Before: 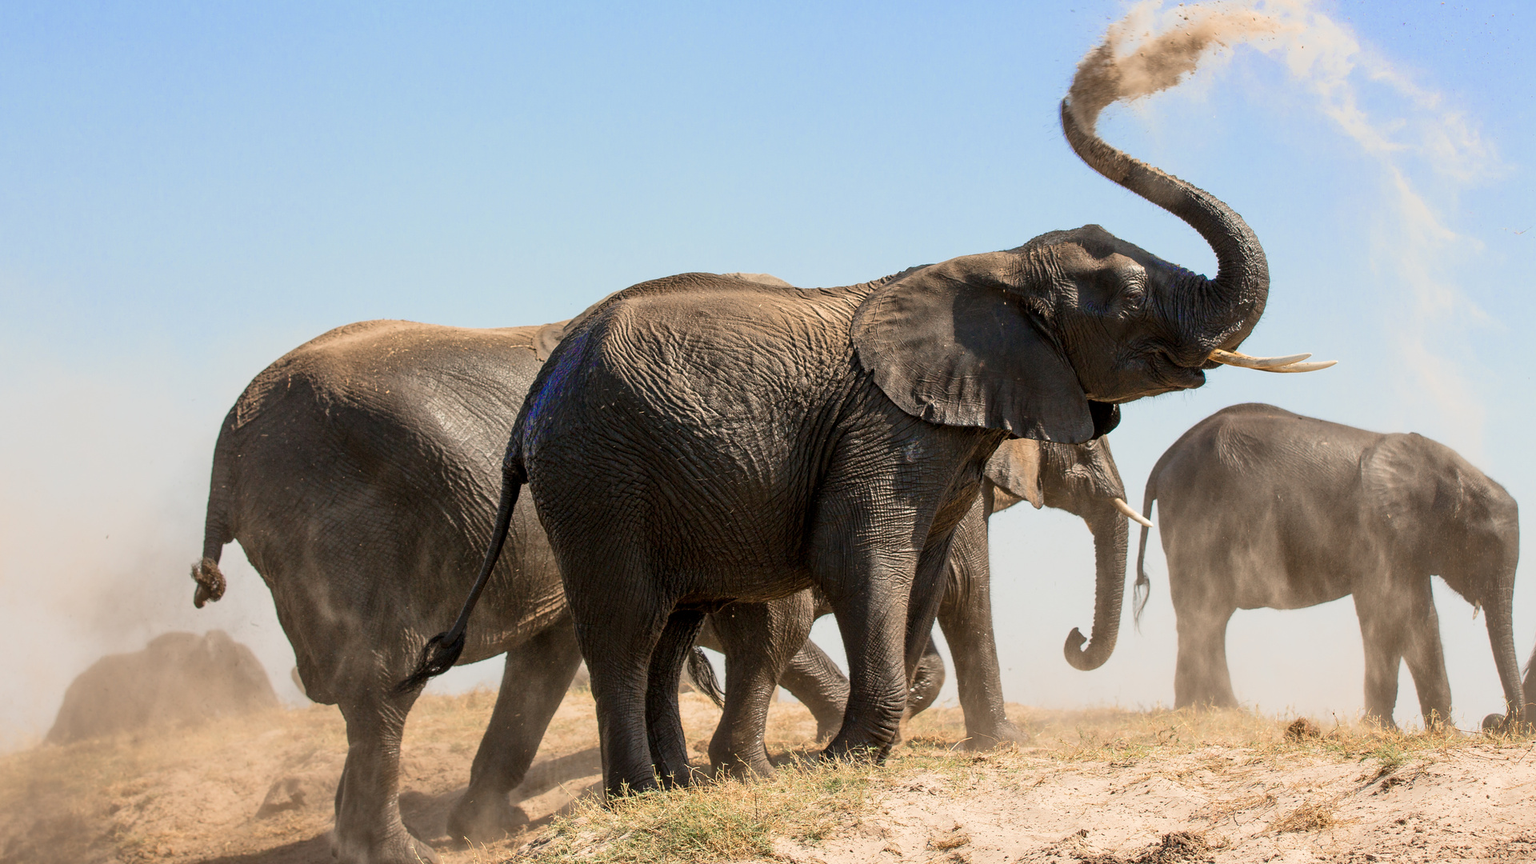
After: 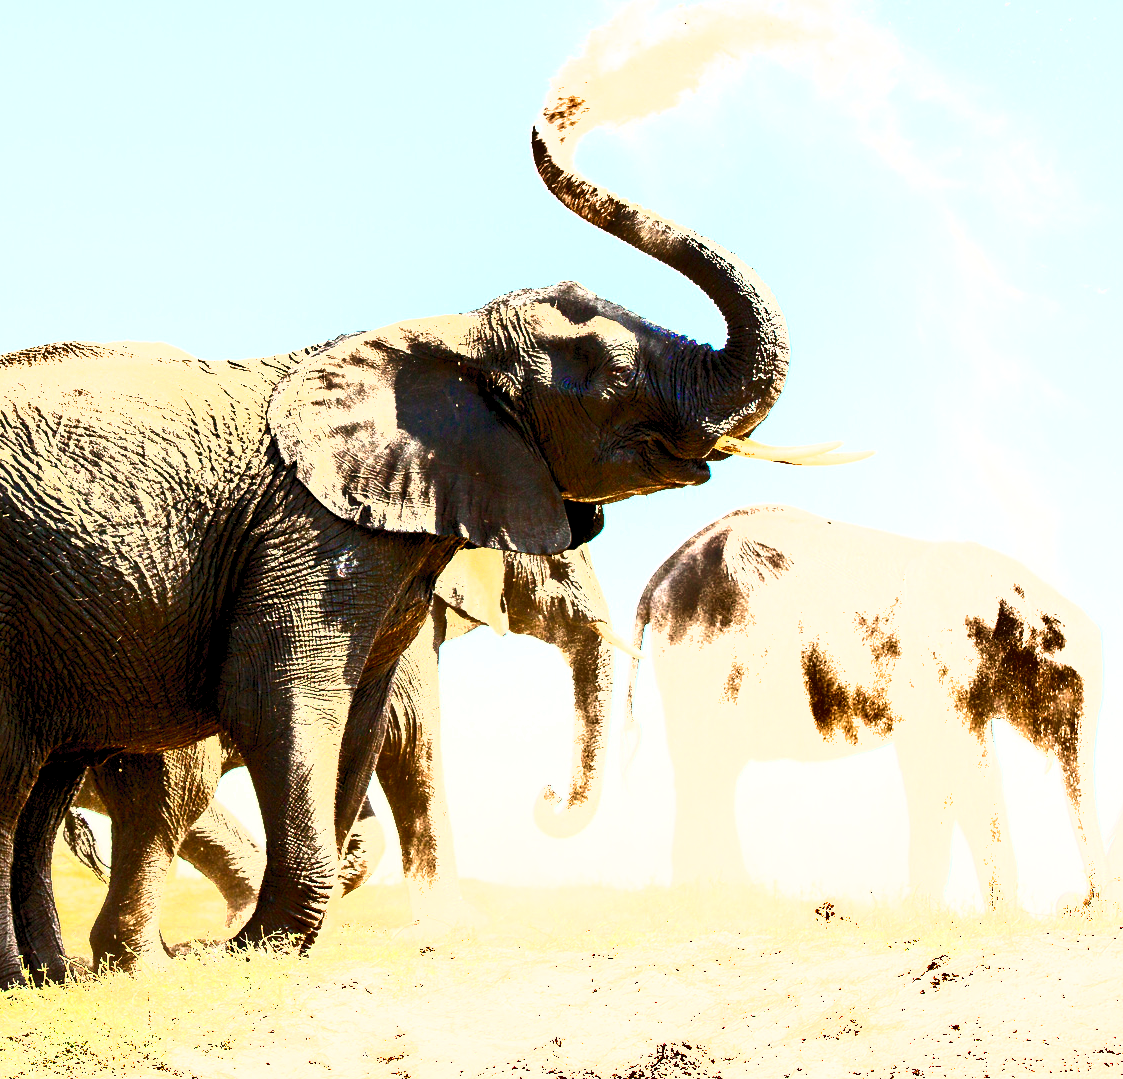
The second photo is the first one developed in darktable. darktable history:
crop: left 41.464%
base curve: curves: ch0 [(0, 0) (0.028, 0.03) (0.121, 0.232) (0.46, 0.748) (0.859, 0.968) (1, 1)]
shadows and highlights: radius 108.57, shadows 23.28, highlights -59.62, low approximation 0.01, soften with gaussian
contrast brightness saturation: contrast 0.834, brightness 0.594, saturation 0.61
exposure: black level correction 0.007, compensate highlight preservation false
levels: levels [0, 0.394, 0.787]
